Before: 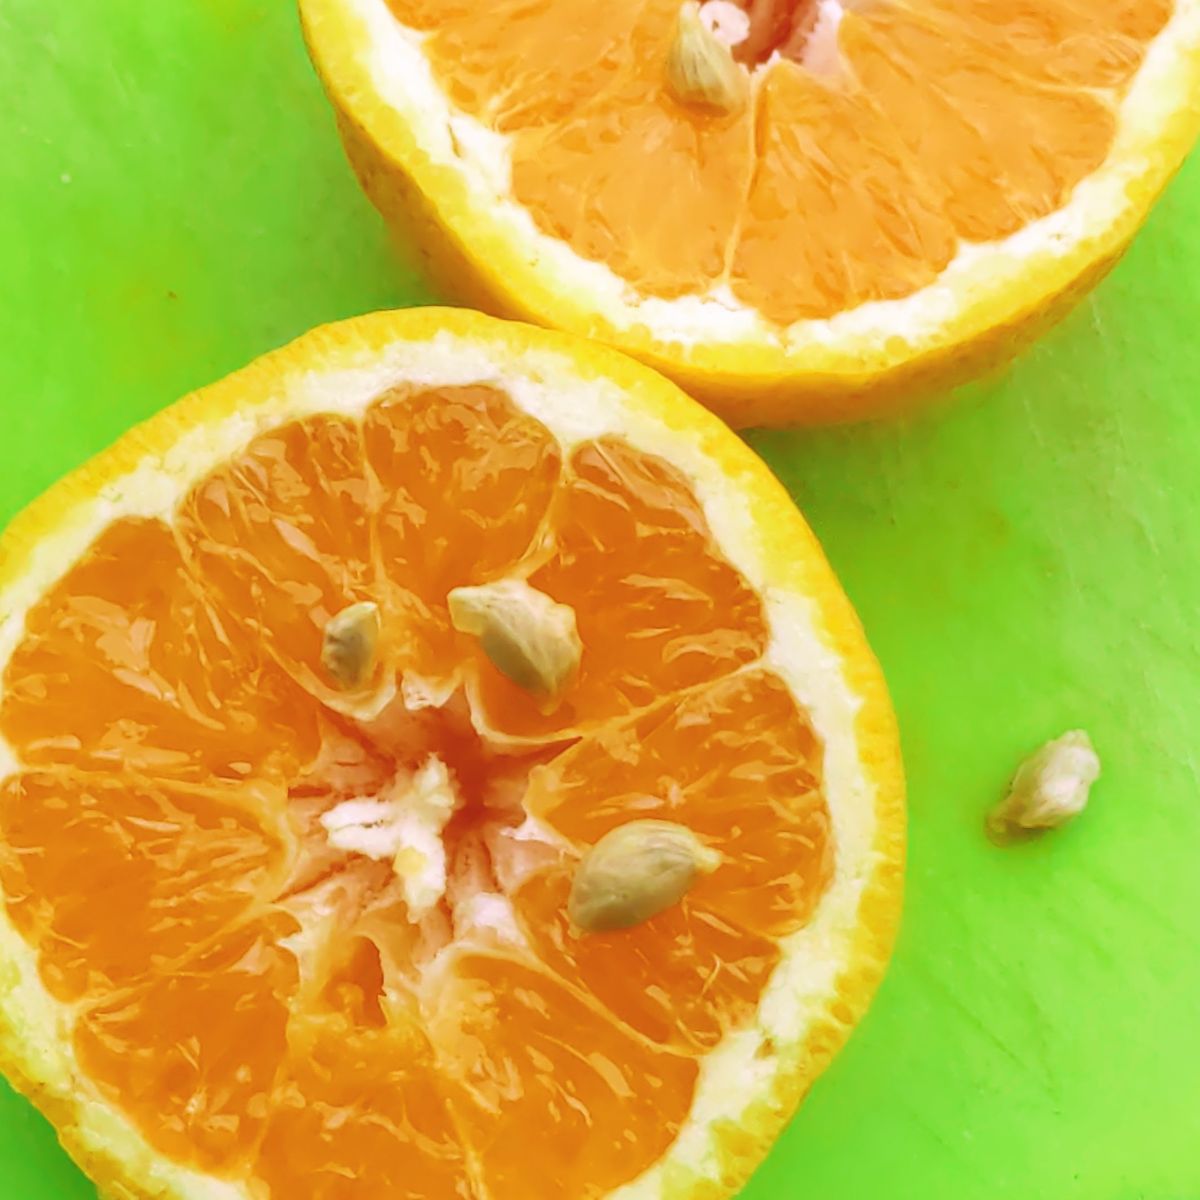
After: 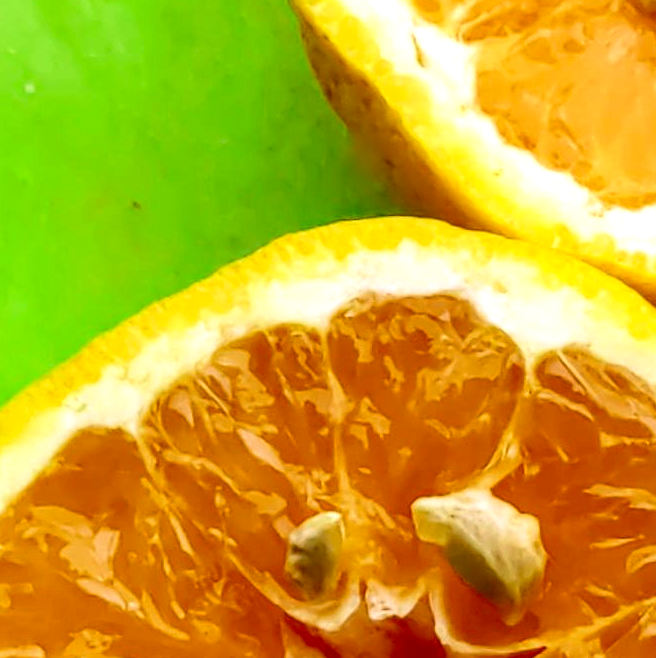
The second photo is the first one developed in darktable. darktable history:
crop and rotate: left 3.047%, top 7.509%, right 42.236%, bottom 37.598%
levels: levels [0, 0.476, 0.951]
contrast brightness saturation: contrast 0.19, brightness -0.24, saturation 0.11
local contrast: on, module defaults
